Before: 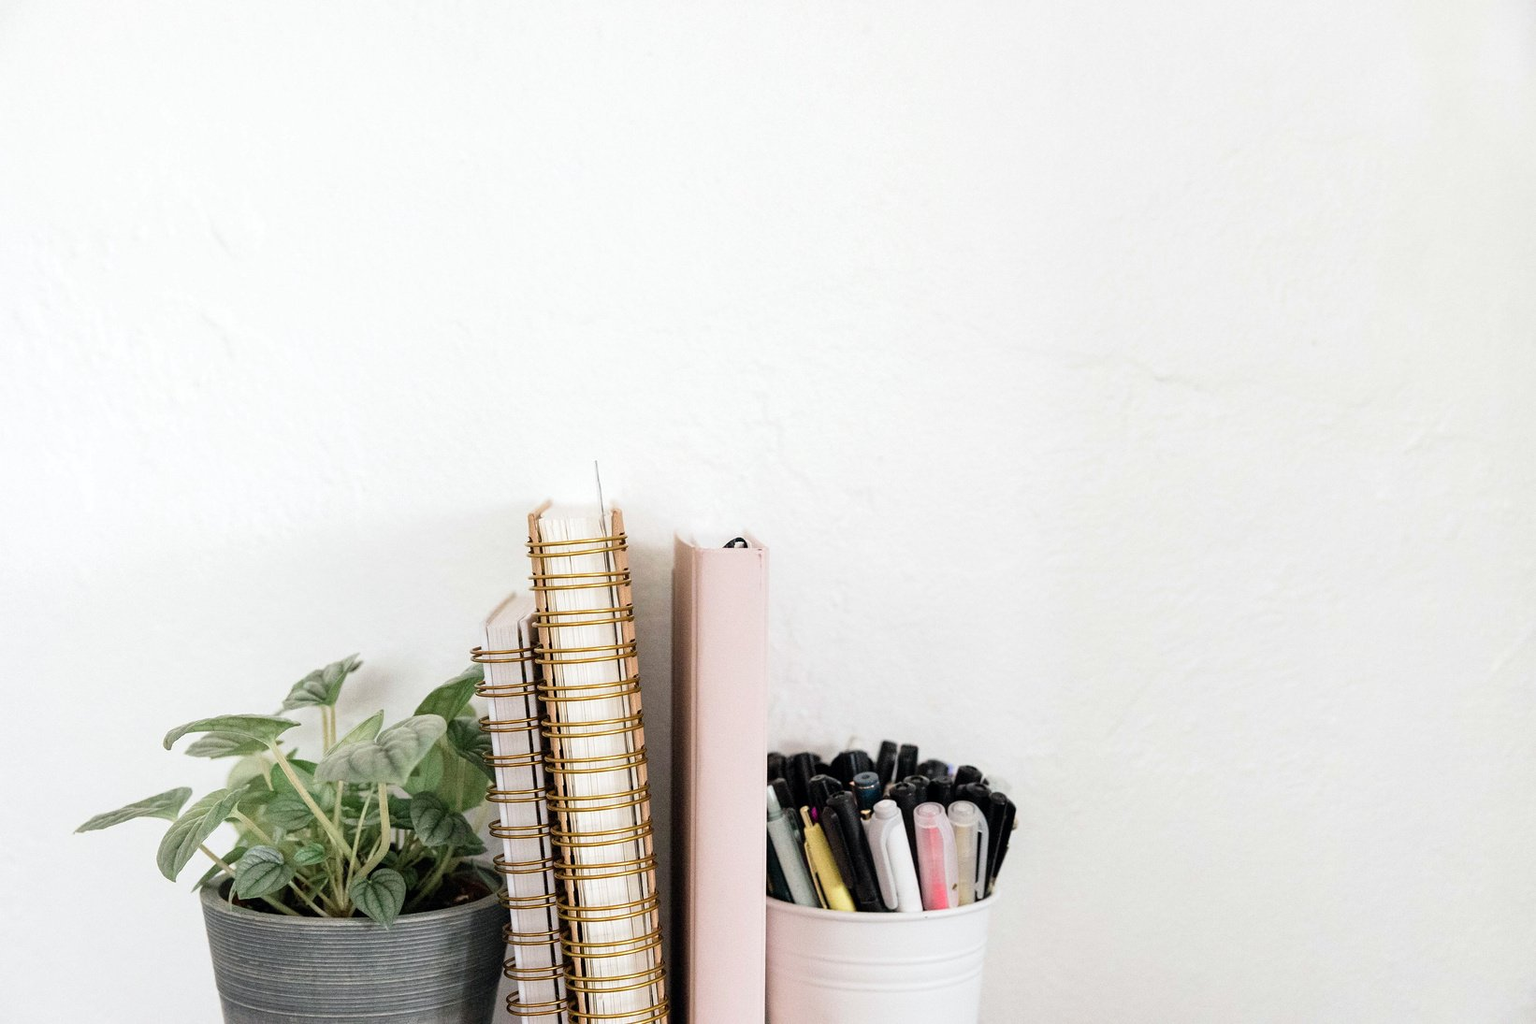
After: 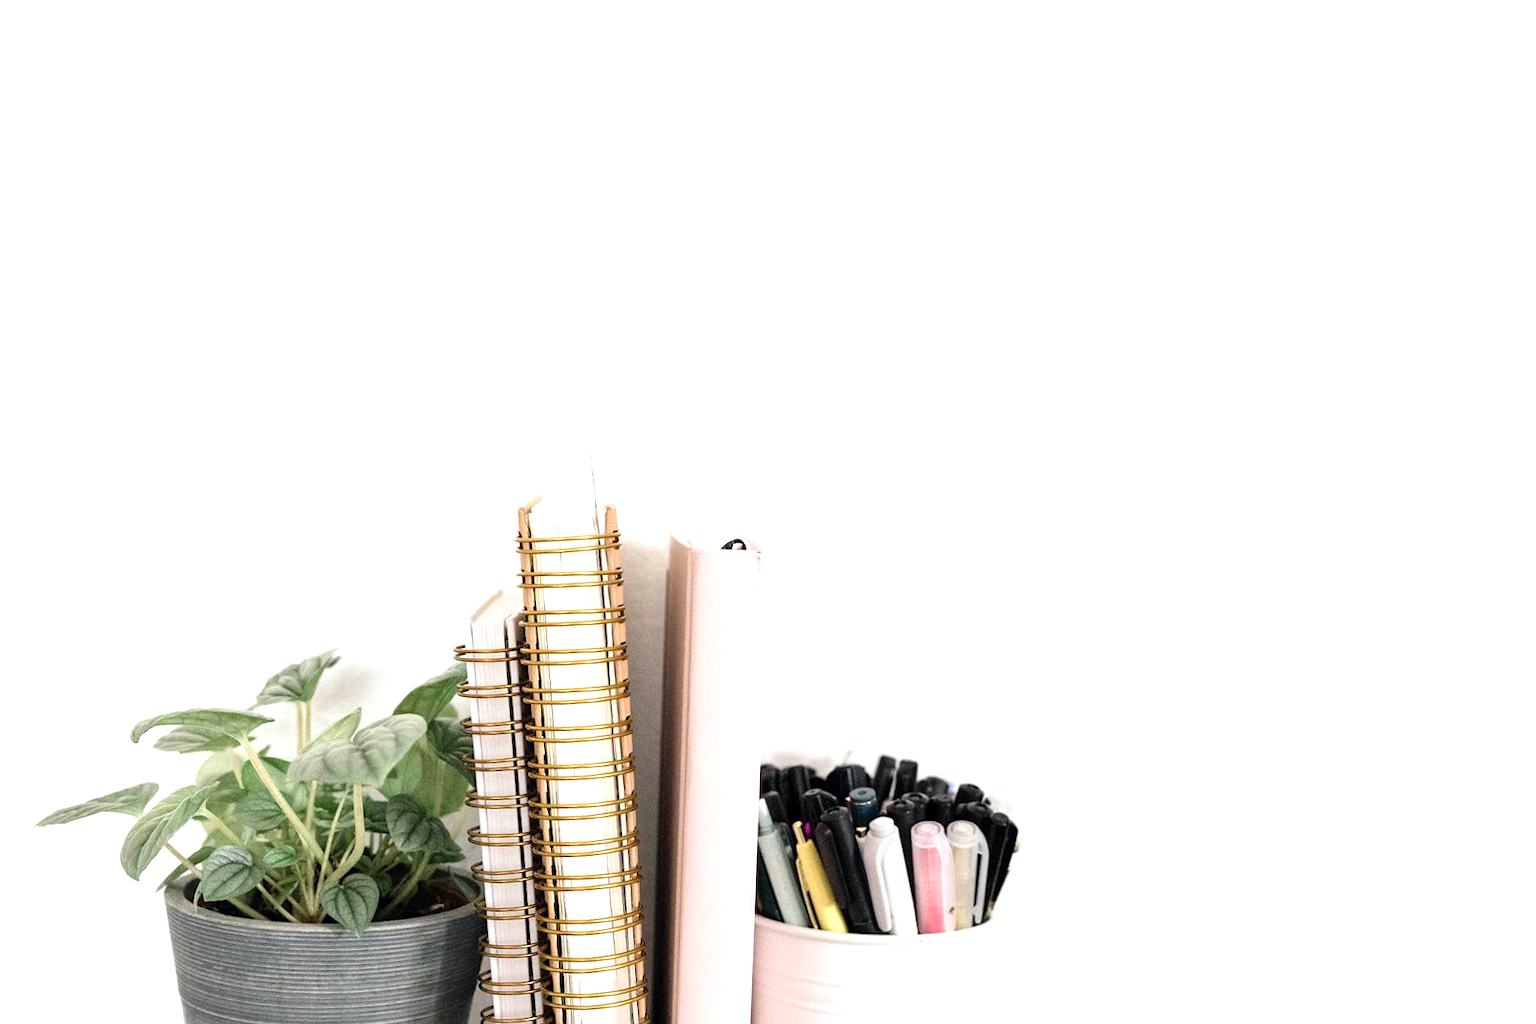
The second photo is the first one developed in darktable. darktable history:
crop and rotate: angle -1.69°
exposure: exposure 0.574 EV, compensate highlight preservation false
